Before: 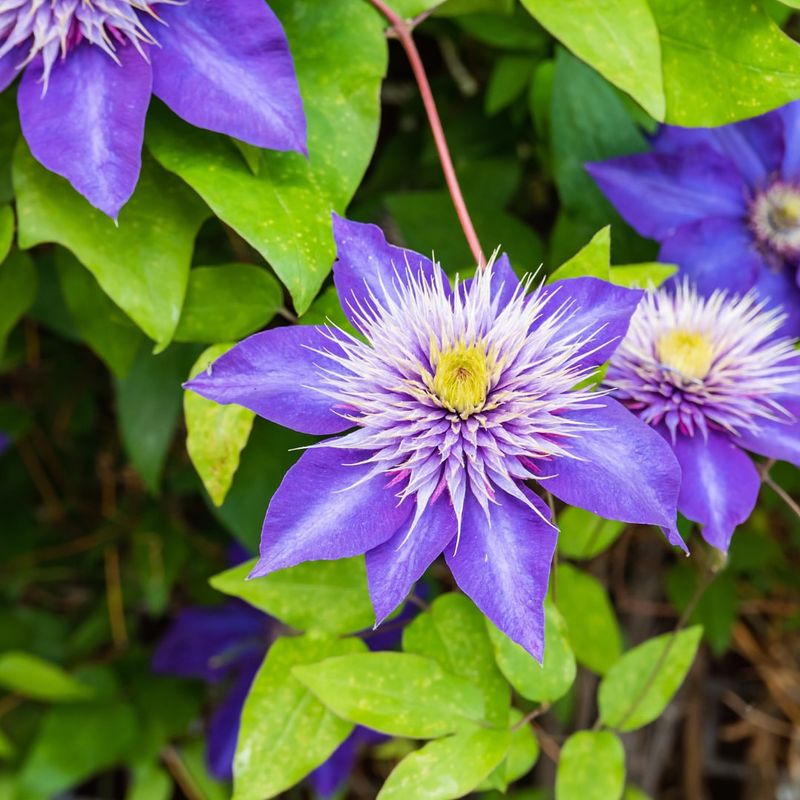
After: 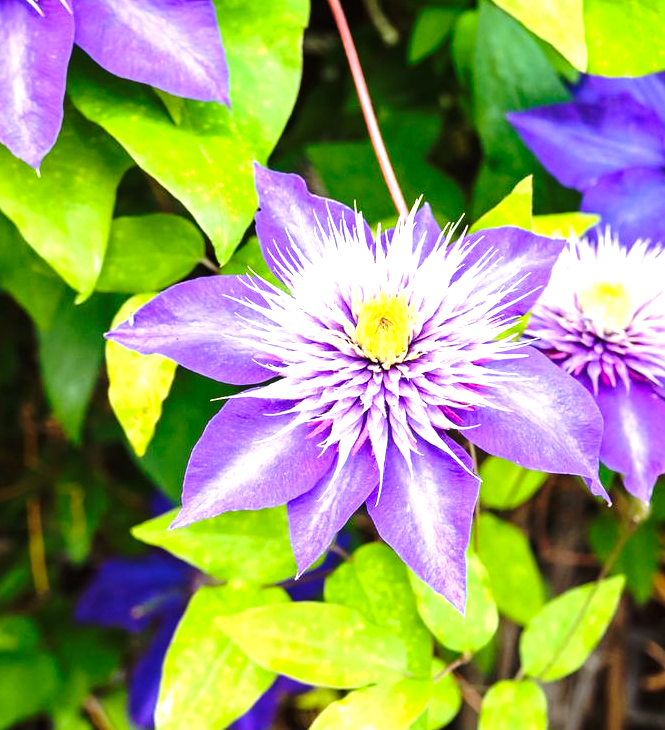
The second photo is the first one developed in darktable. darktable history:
base curve: curves: ch0 [(0, 0) (0.073, 0.04) (0.157, 0.139) (0.492, 0.492) (0.758, 0.758) (1, 1)], preserve colors none
exposure: black level correction 0, exposure 1.175 EV, compensate exposure bias true, compensate highlight preservation false
crop: left 9.795%, top 6.332%, right 7.053%, bottom 2.35%
